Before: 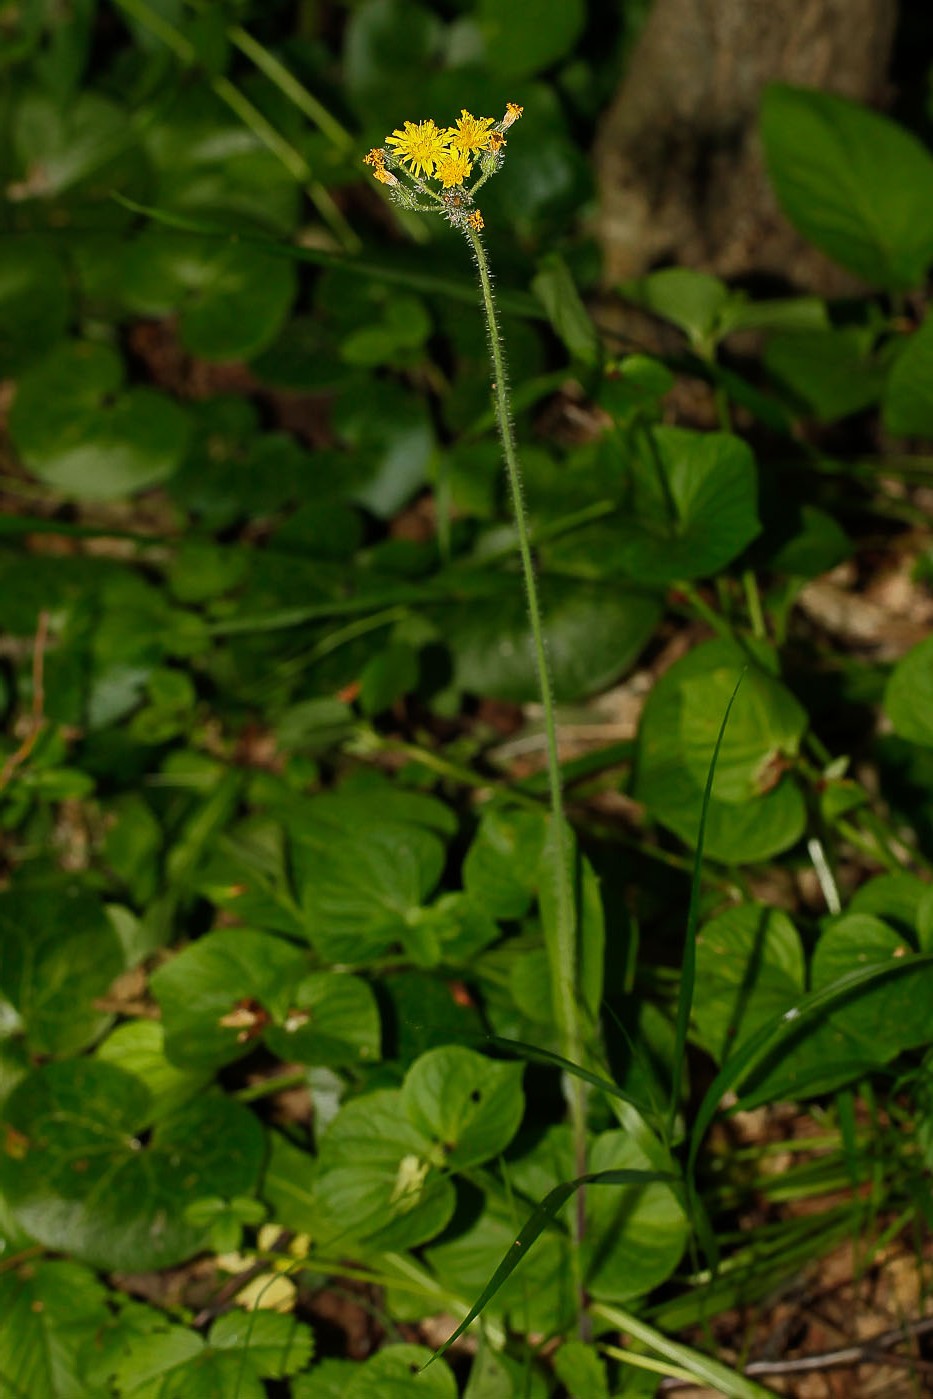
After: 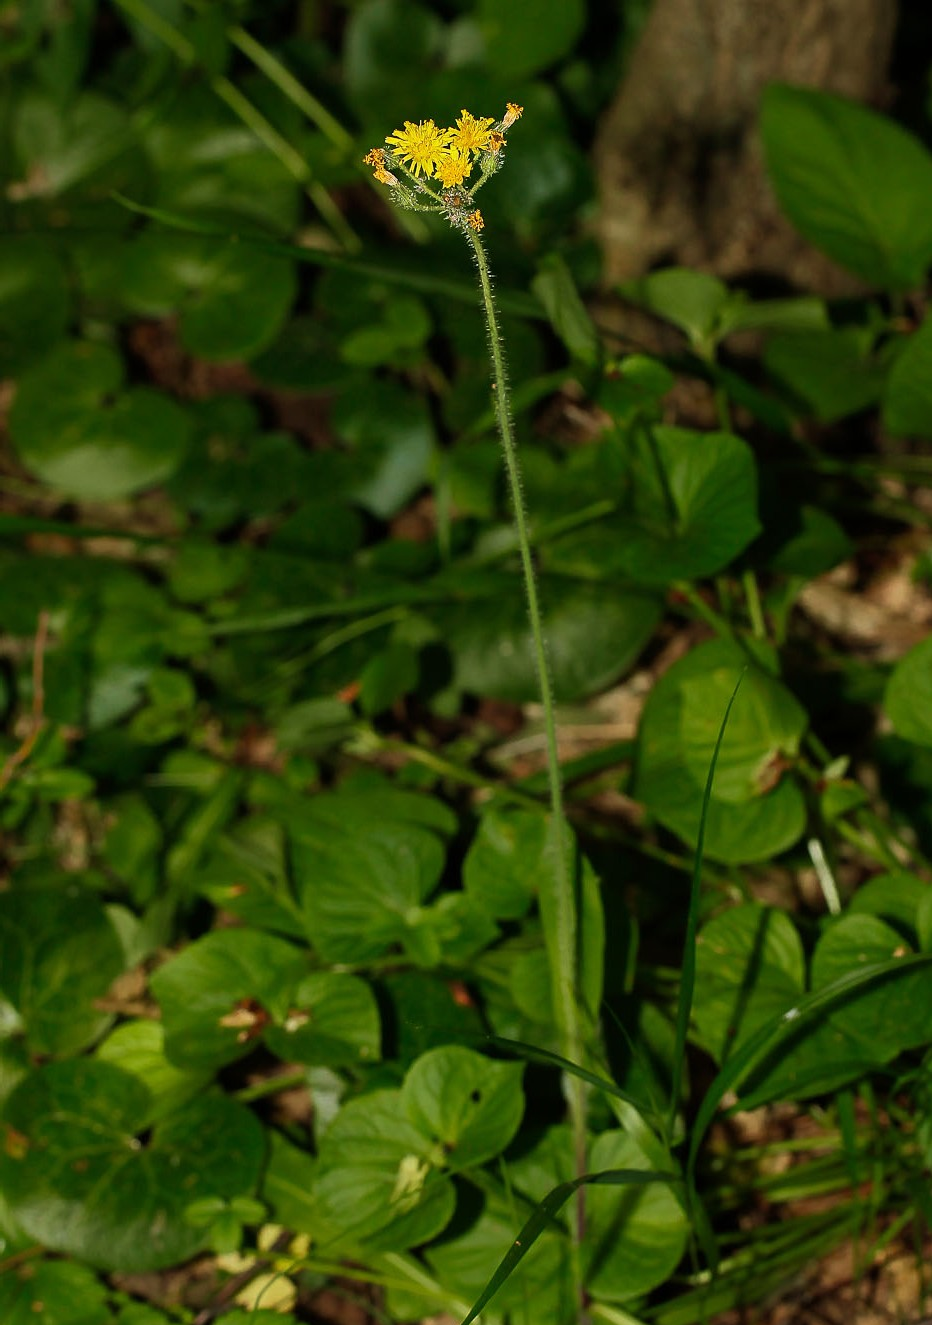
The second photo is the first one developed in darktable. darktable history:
velvia: on, module defaults
crop and rotate: top 0.011%, bottom 5.251%
color correction: highlights b* -0.002
